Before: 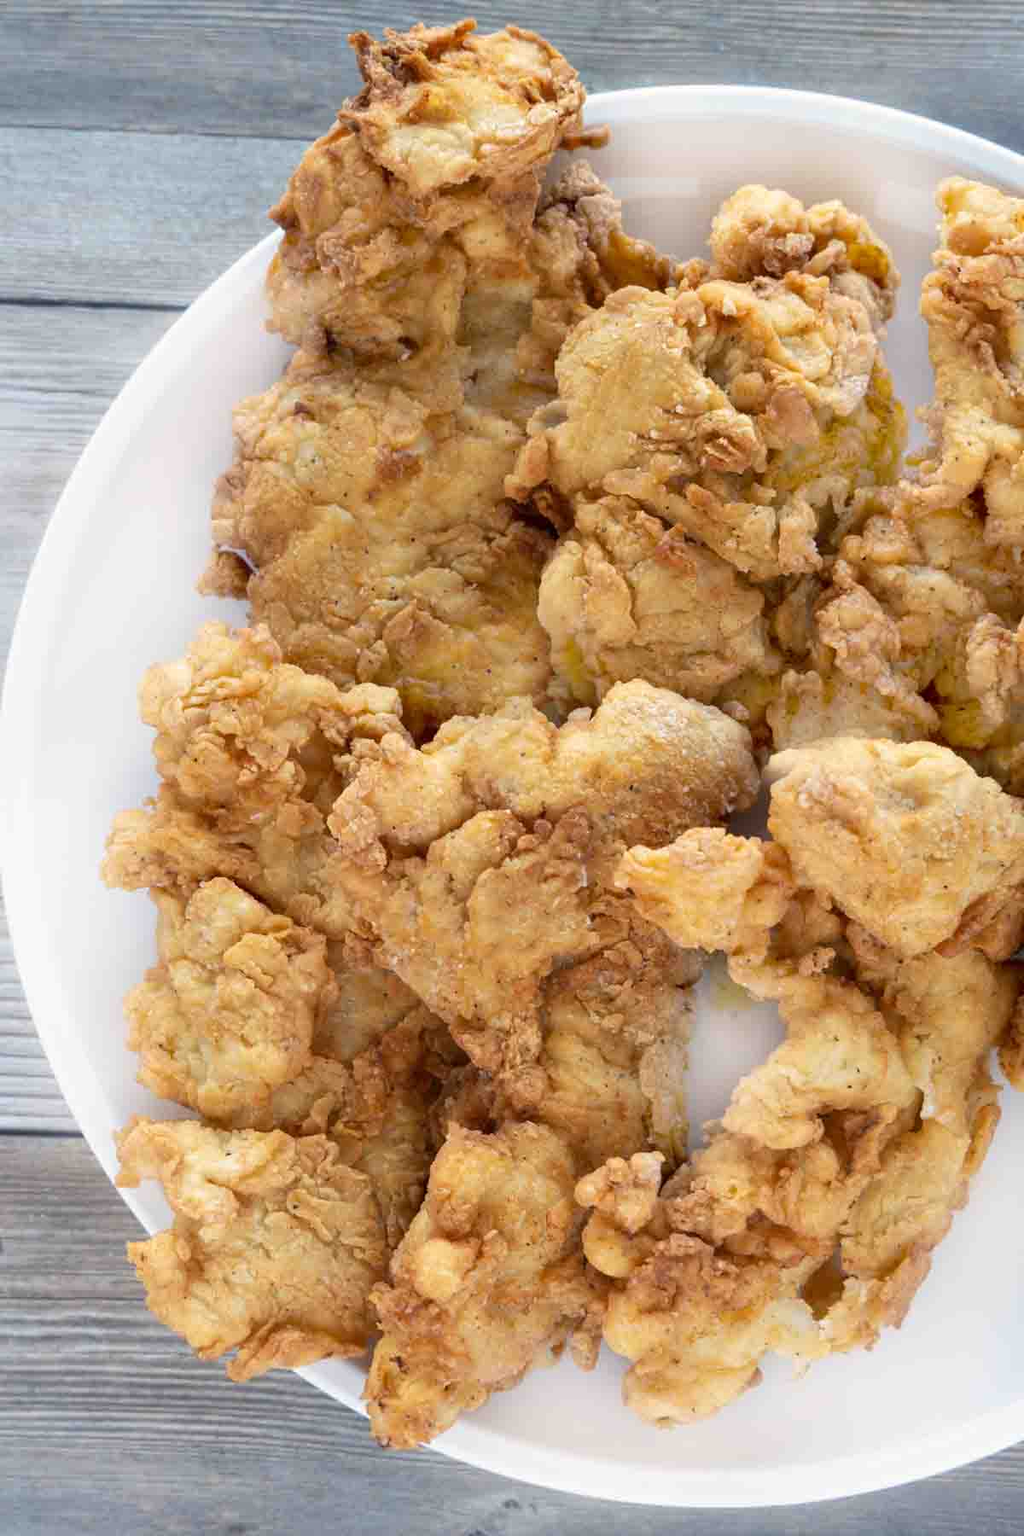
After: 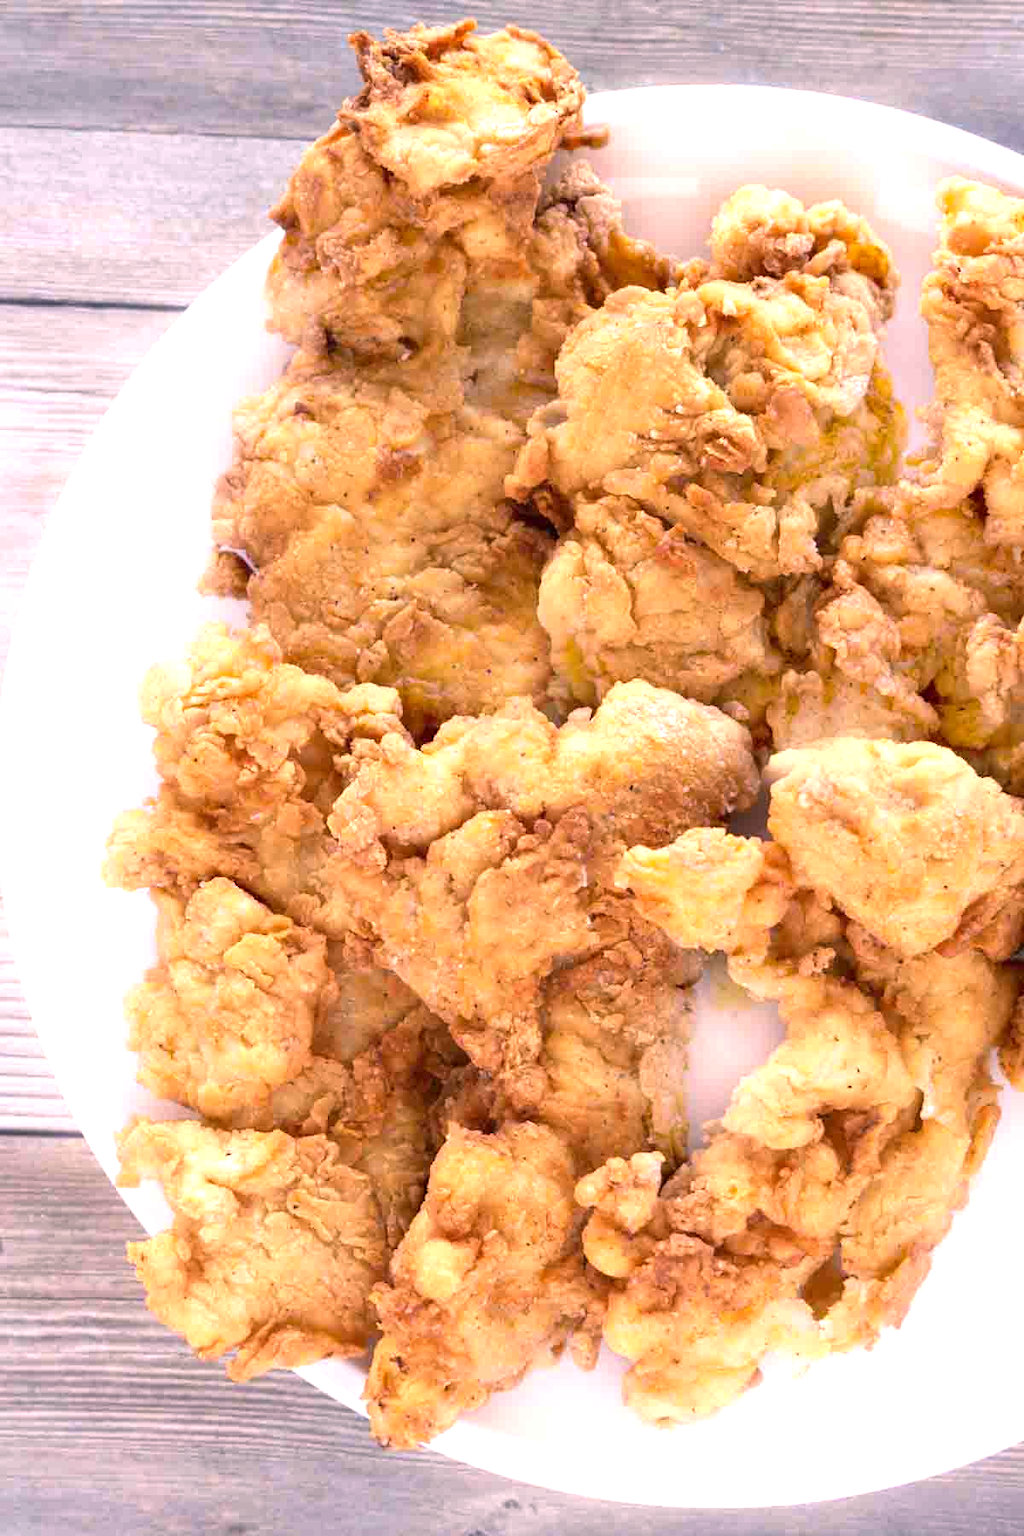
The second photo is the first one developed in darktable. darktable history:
color correction: highlights a* 14.71, highlights b* 4.7
exposure: black level correction 0, exposure 0.702 EV, compensate highlight preservation false
